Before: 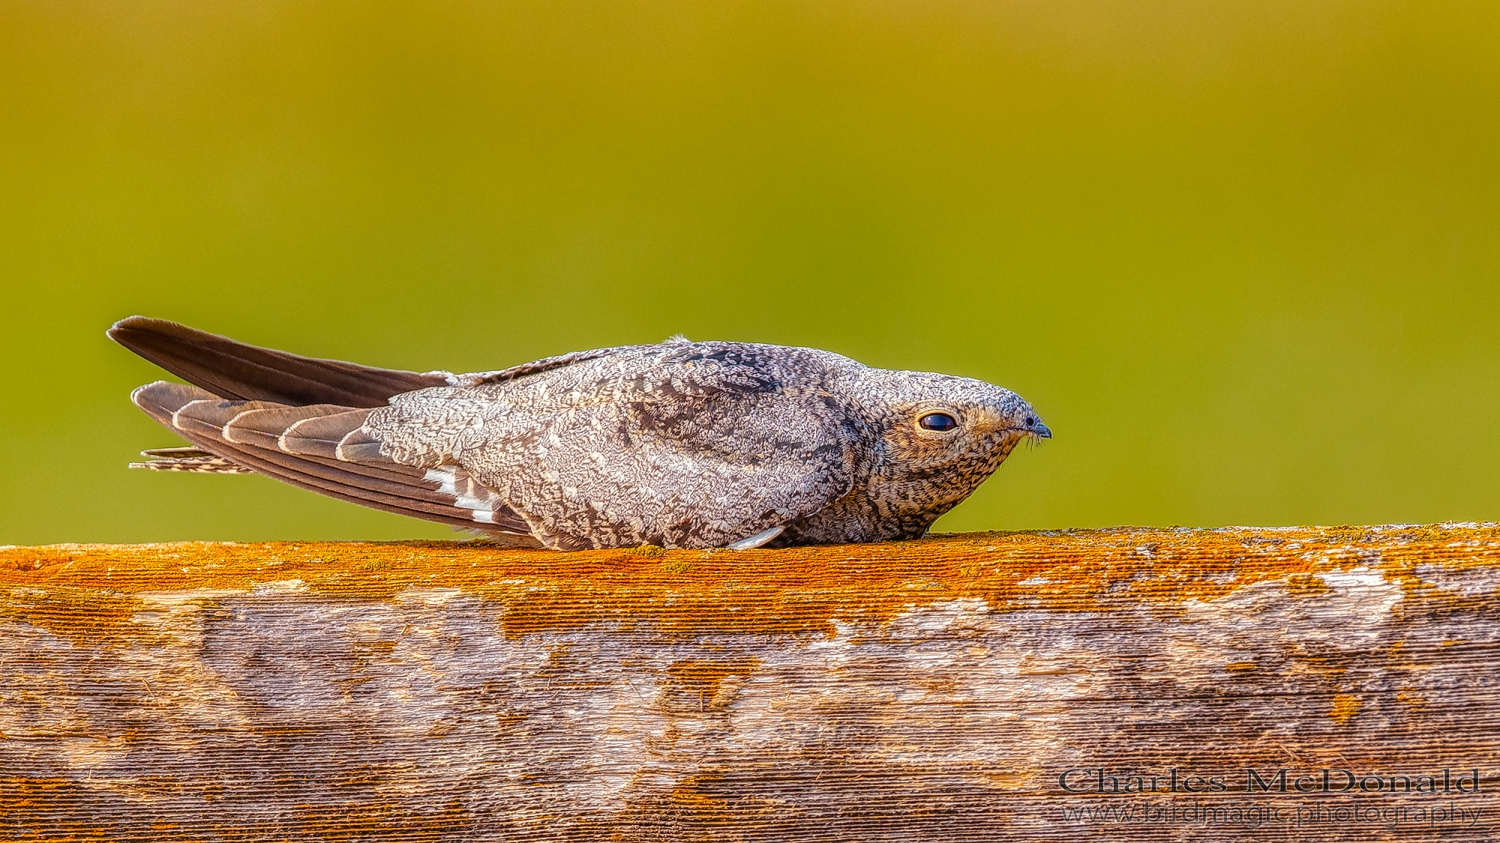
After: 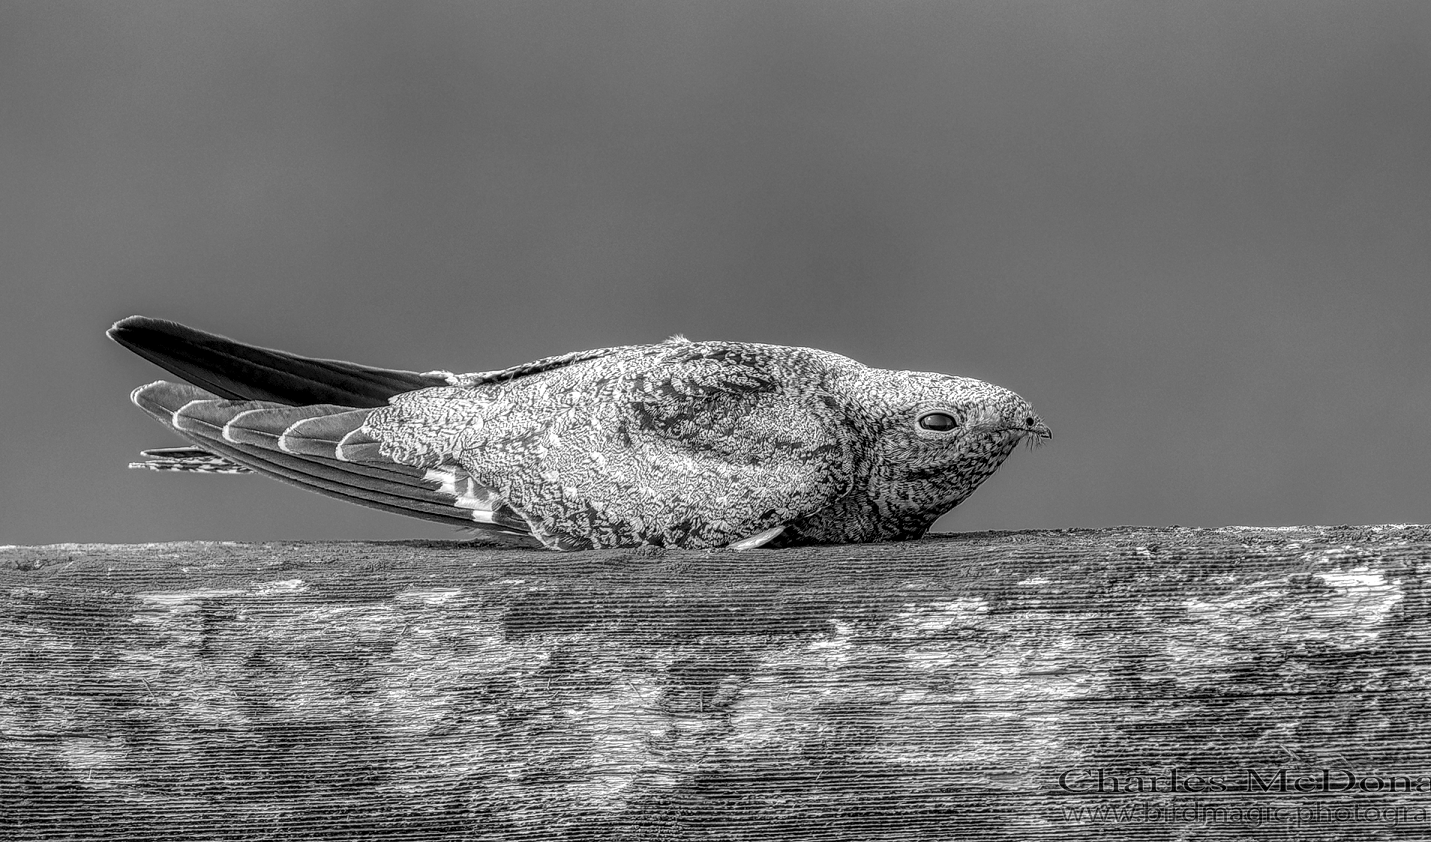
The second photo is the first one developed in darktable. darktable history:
color calibration: output gray [0.246, 0.254, 0.501, 0], illuminant same as pipeline (D50), adaptation XYZ, x 0.346, y 0.358, temperature 5004.87 K
local contrast: detail 135%, midtone range 0.75
crop: right 4.58%, bottom 0.024%
